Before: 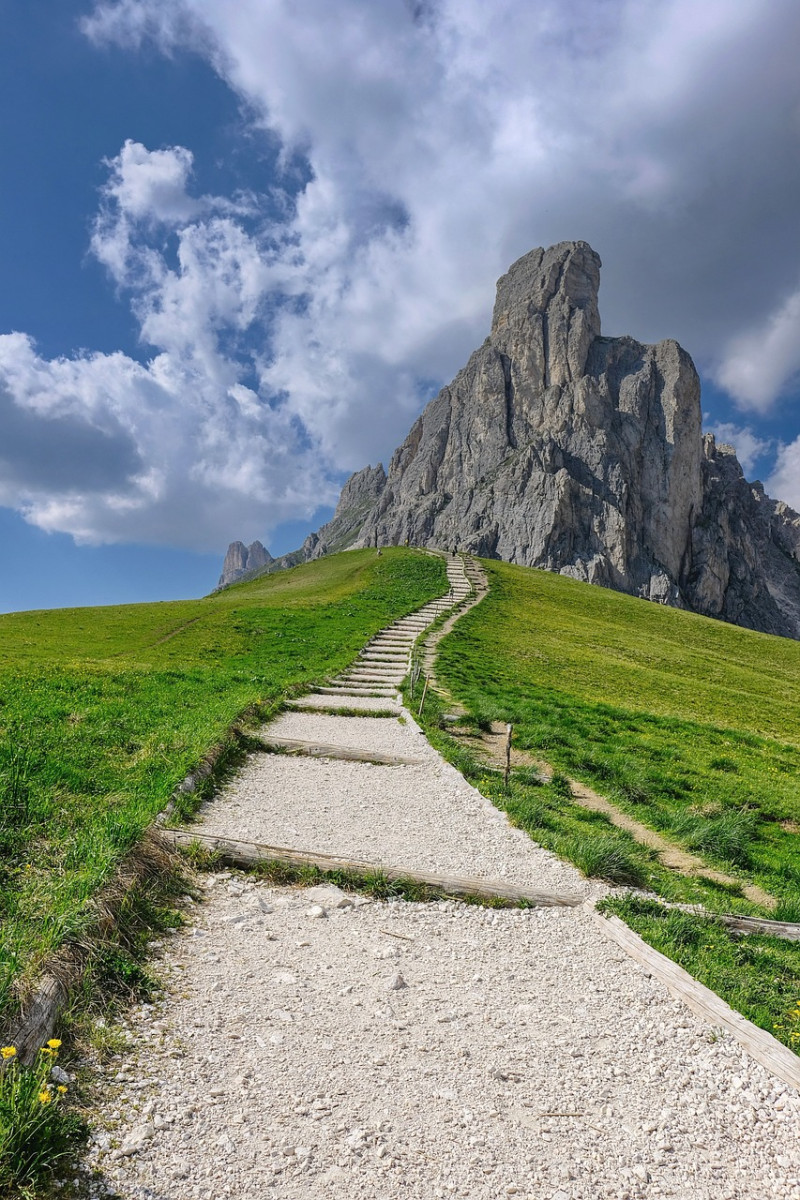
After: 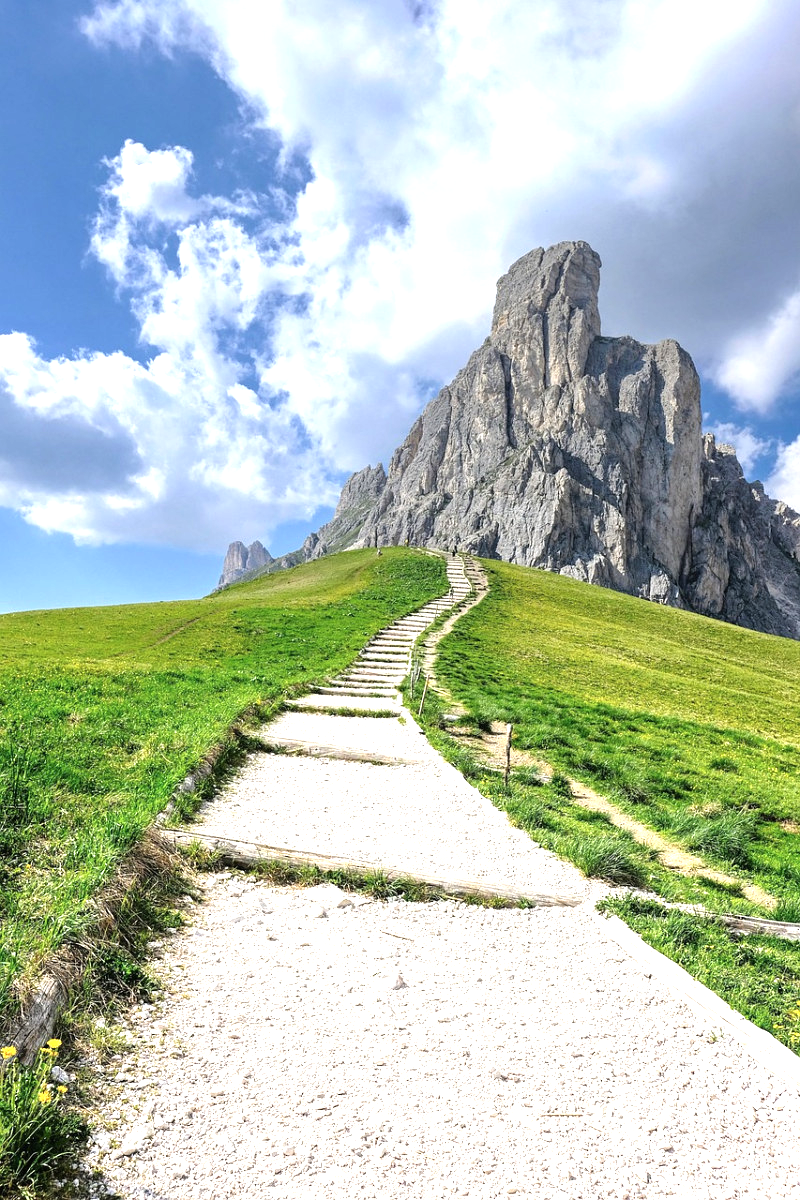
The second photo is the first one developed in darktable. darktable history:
exposure: black level correction 0.001, exposure 0.498 EV, compensate highlight preservation false
contrast brightness saturation: saturation -0.067
tone equalizer: -8 EV -0.734 EV, -7 EV -0.715 EV, -6 EV -0.601 EV, -5 EV -0.37 EV, -3 EV 0.369 EV, -2 EV 0.6 EV, -1 EV 0.684 EV, +0 EV 0.75 EV
